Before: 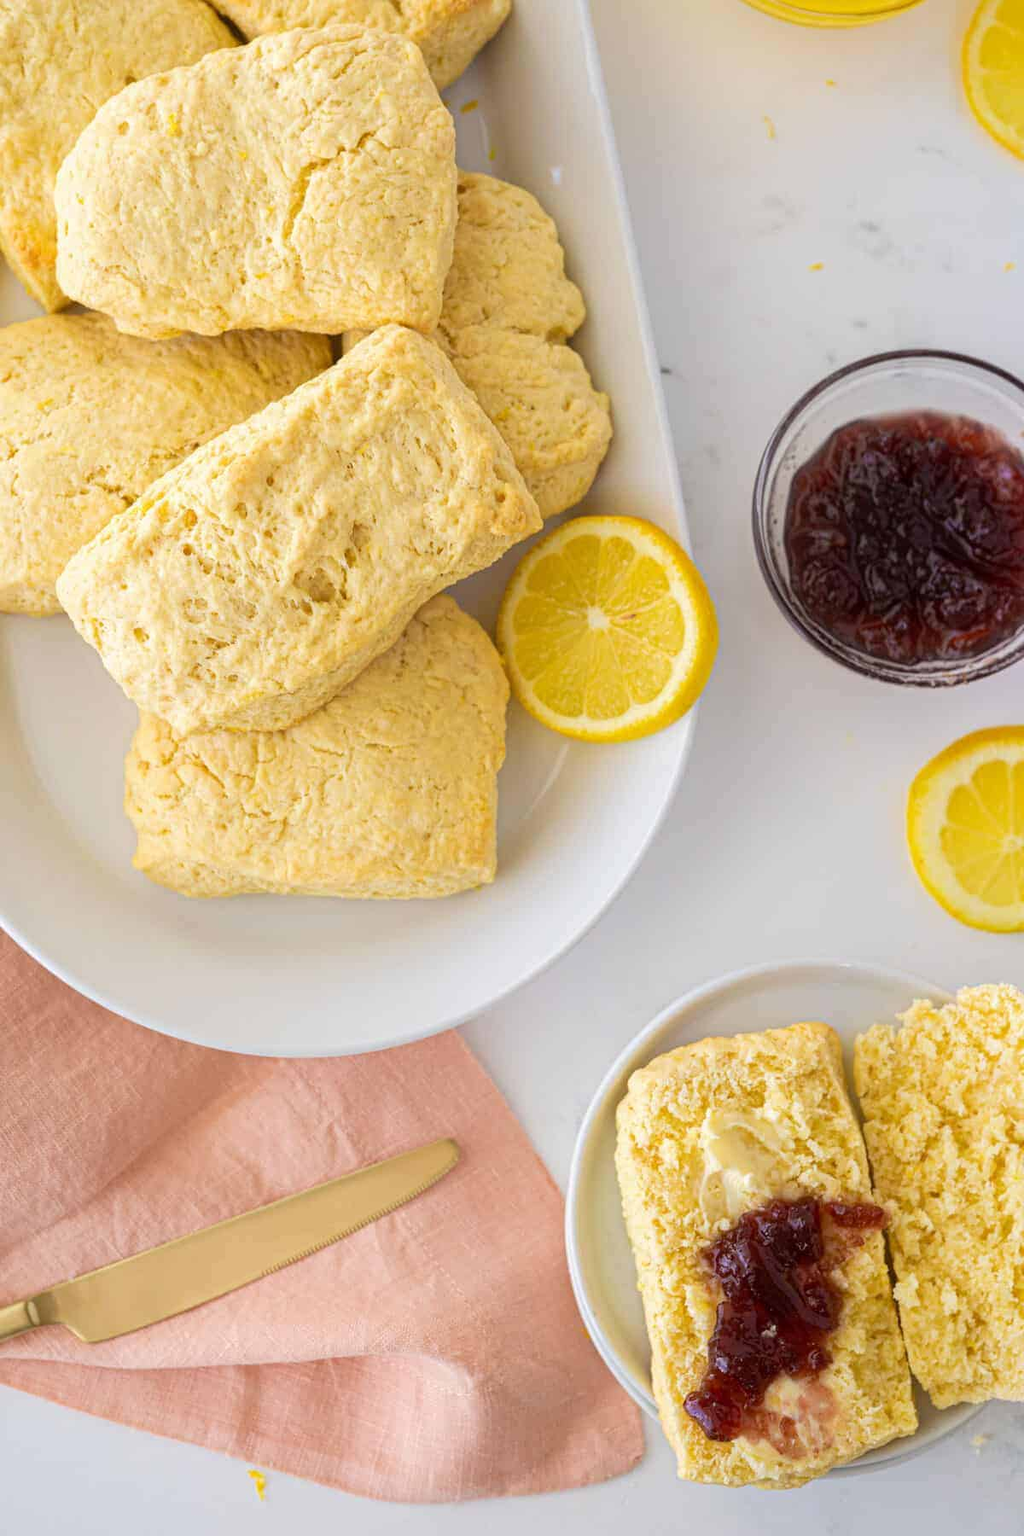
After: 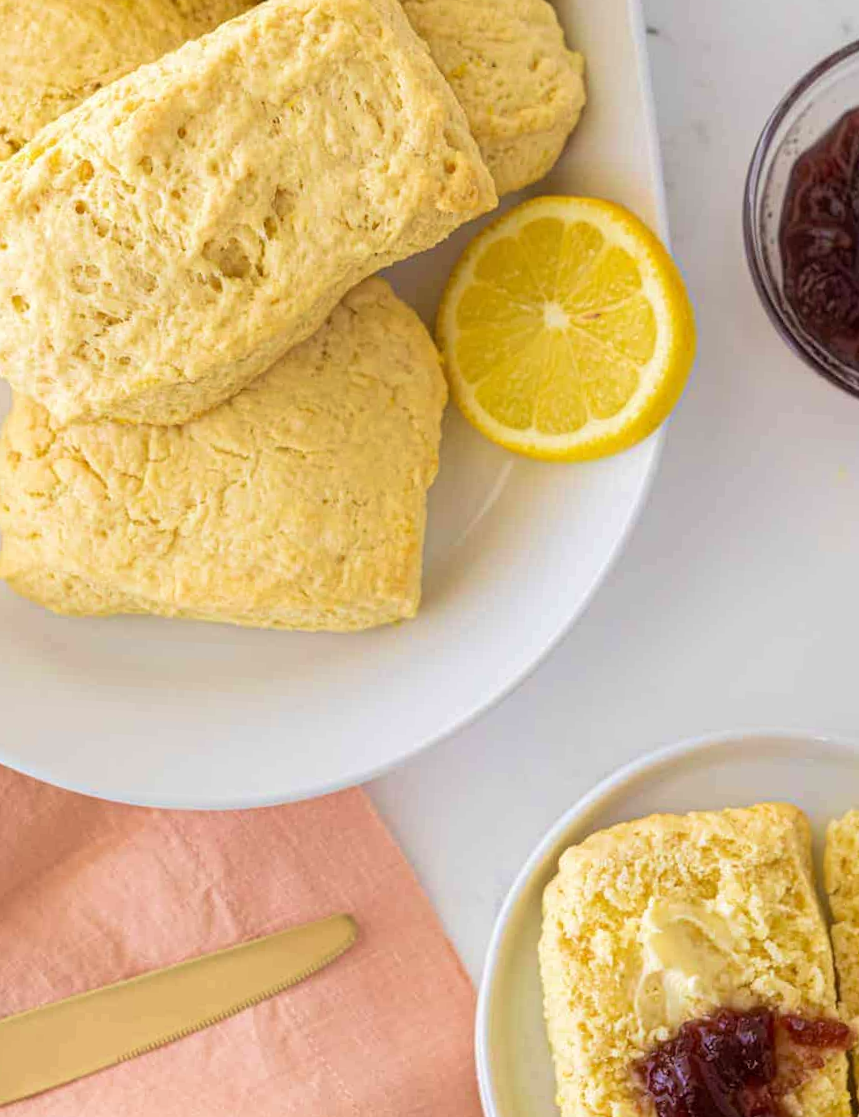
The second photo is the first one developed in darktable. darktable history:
crop and rotate: angle -3.37°, left 9.79%, top 20.73%, right 12.42%, bottom 11.82%
velvia: on, module defaults
